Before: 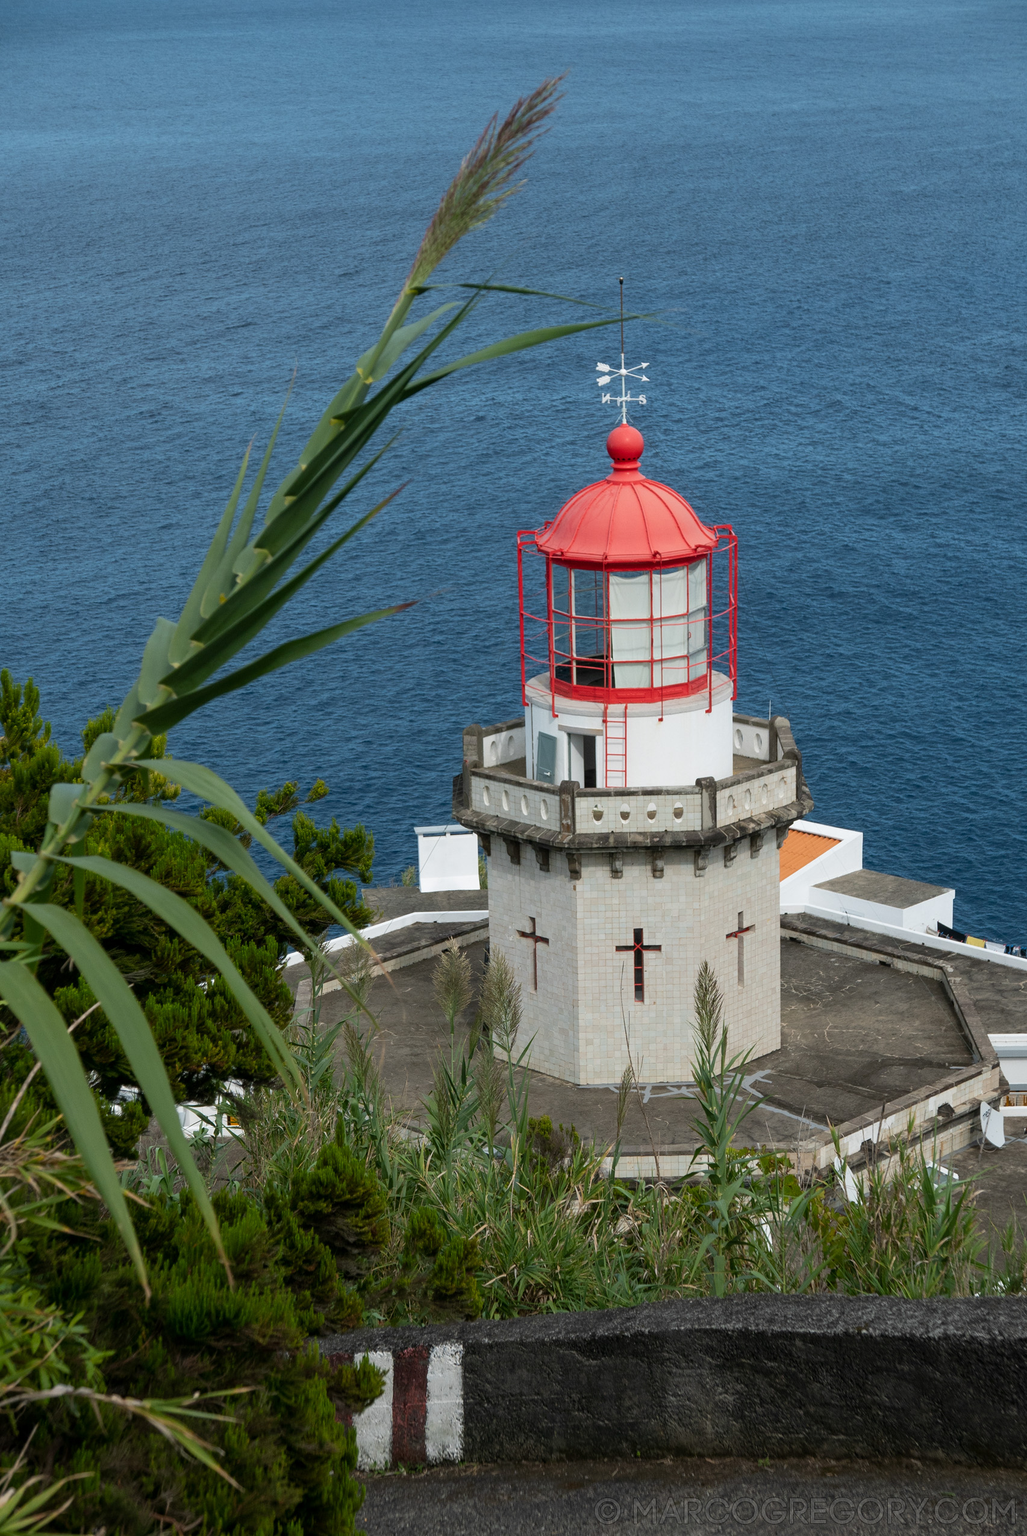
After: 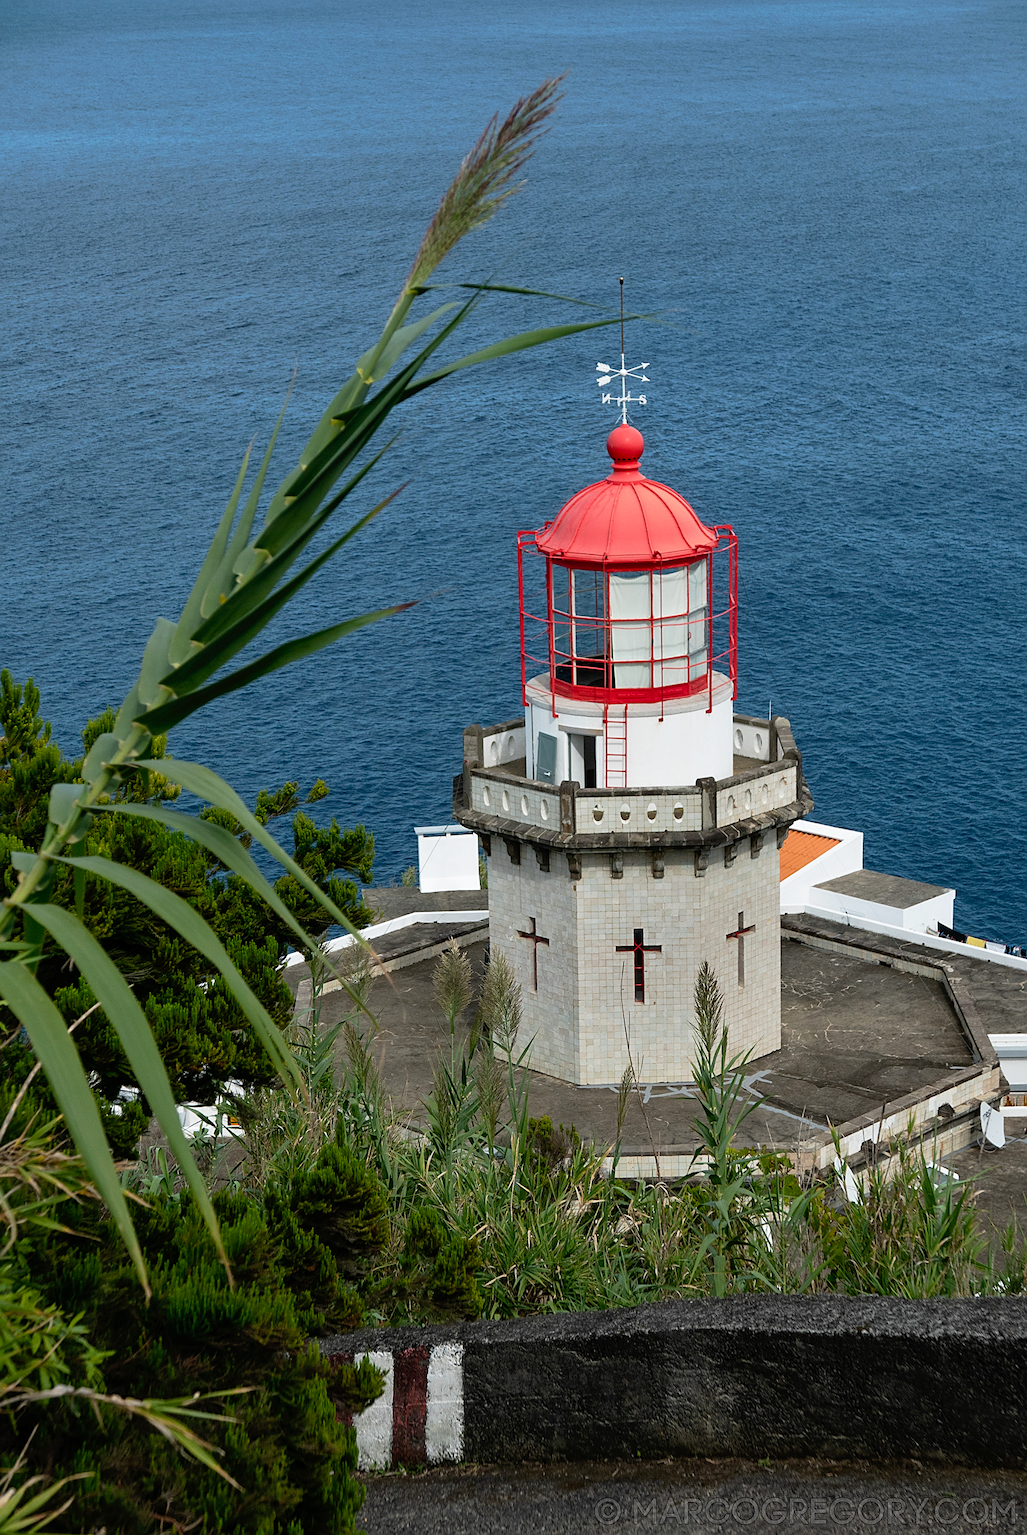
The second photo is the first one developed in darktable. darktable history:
sharpen: on, module defaults
tone curve: curves: ch0 [(0, 0) (0.003, 0.005) (0.011, 0.008) (0.025, 0.014) (0.044, 0.021) (0.069, 0.027) (0.1, 0.041) (0.136, 0.083) (0.177, 0.138) (0.224, 0.197) (0.277, 0.259) (0.335, 0.331) (0.399, 0.399) (0.468, 0.476) (0.543, 0.547) (0.623, 0.635) (0.709, 0.753) (0.801, 0.847) (0.898, 0.94) (1, 1)], preserve colors none
shadows and highlights: shadows 20.97, highlights -82.27, highlights color adjustment 39.63%, soften with gaussian
